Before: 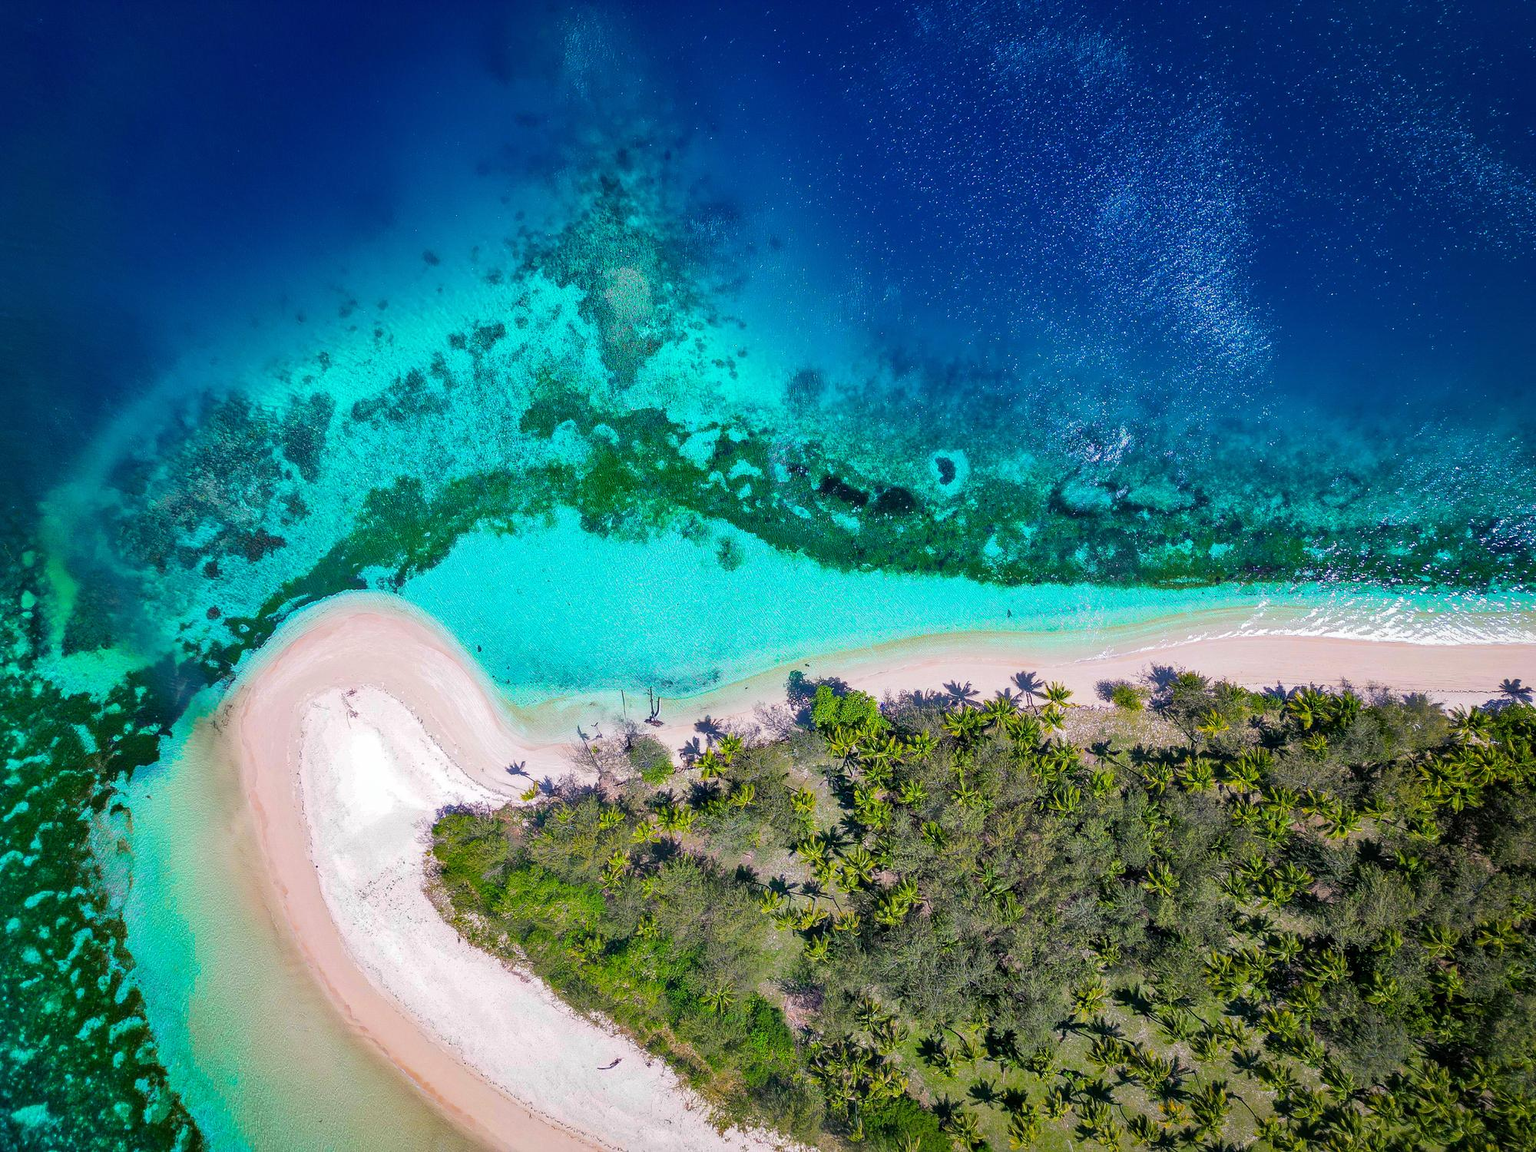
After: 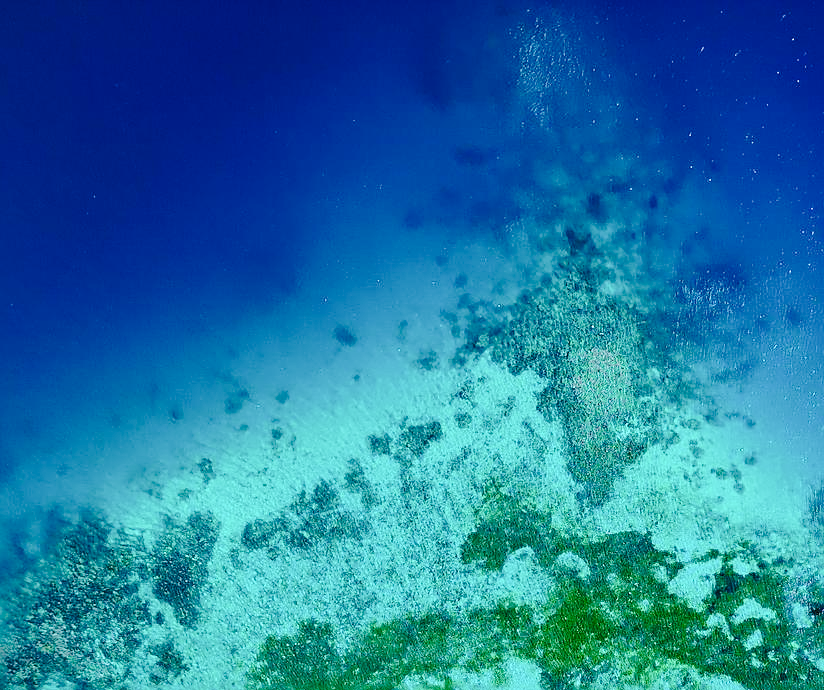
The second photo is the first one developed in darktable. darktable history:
crop and rotate: left 10.826%, top 0.046%, right 47.932%, bottom 53.903%
sharpen: on, module defaults
tone curve: curves: ch0 [(0, 0) (0.003, 0.047) (0.011, 0.05) (0.025, 0.053) (0.044, 0.057) (0.069, 0.062) (0.1, 0.084) (0.136, 0.115) (0.177, 0.159) (0.224, 0.216) (0.277, 0.289) (0.335, 0.382) (0.399, 0.474) (0.468, 0.561) (0.543, 0.636) (0.623, 0.705) (0.709, 0.778) (0.801, 0.847) (0.898, 0.916) (1, 1)], preserve colors none
